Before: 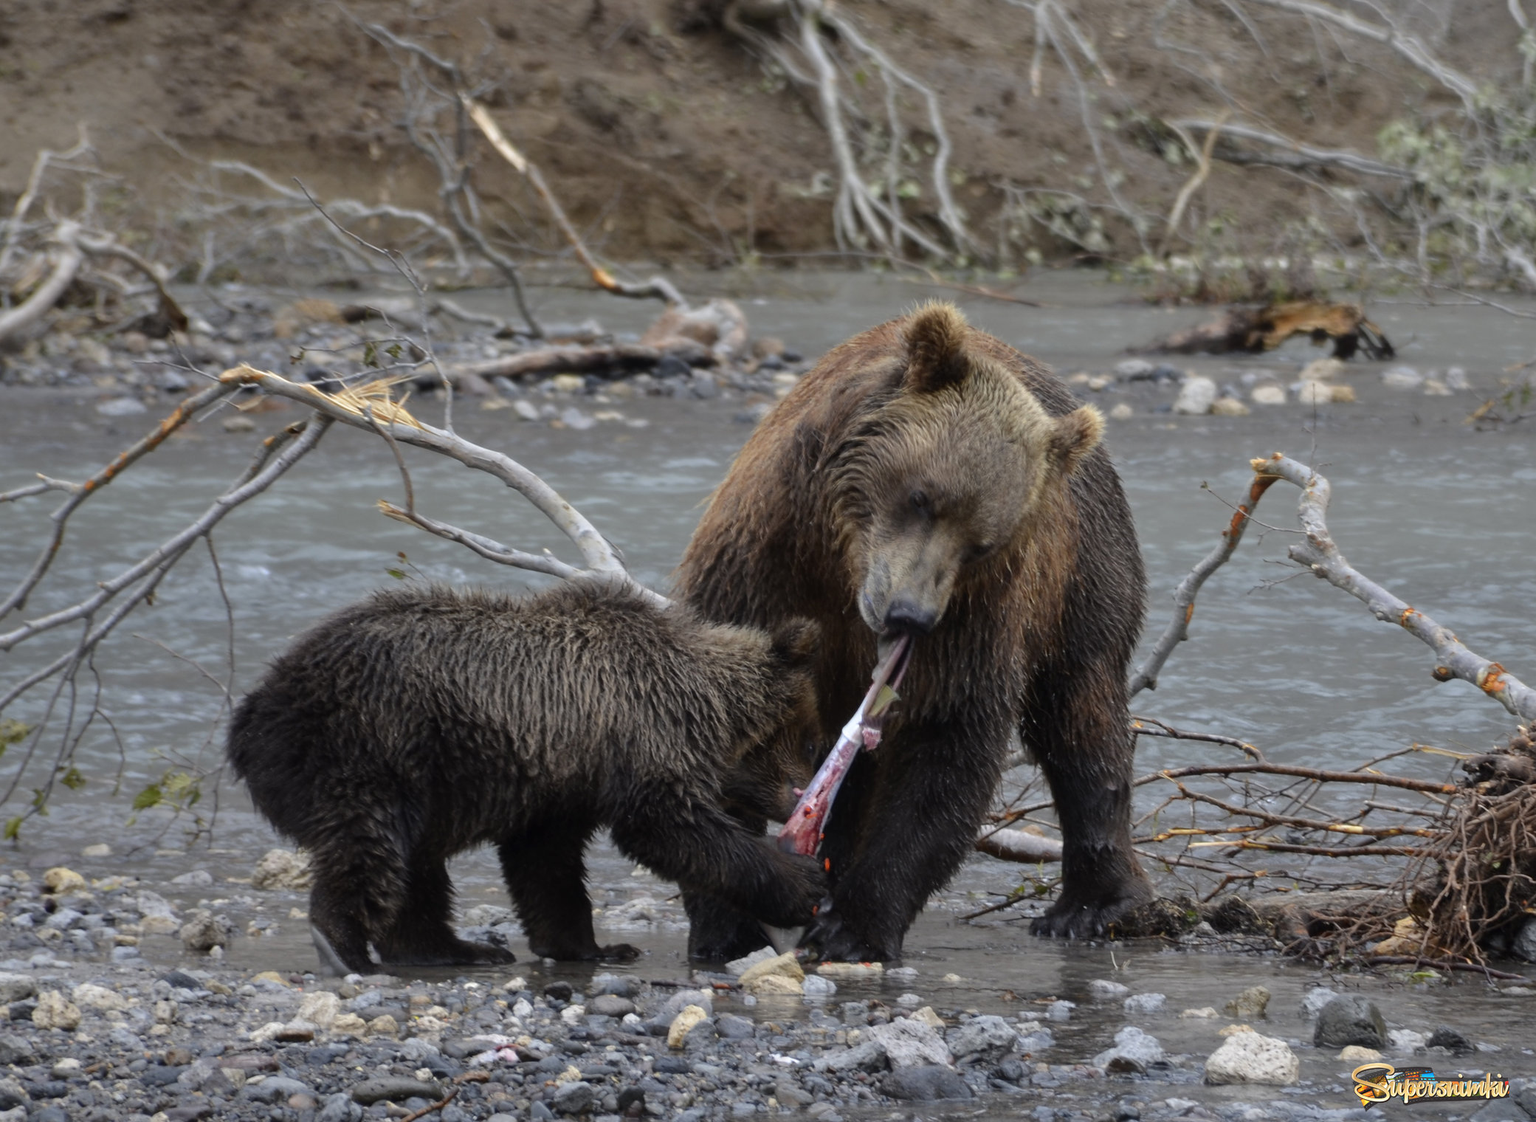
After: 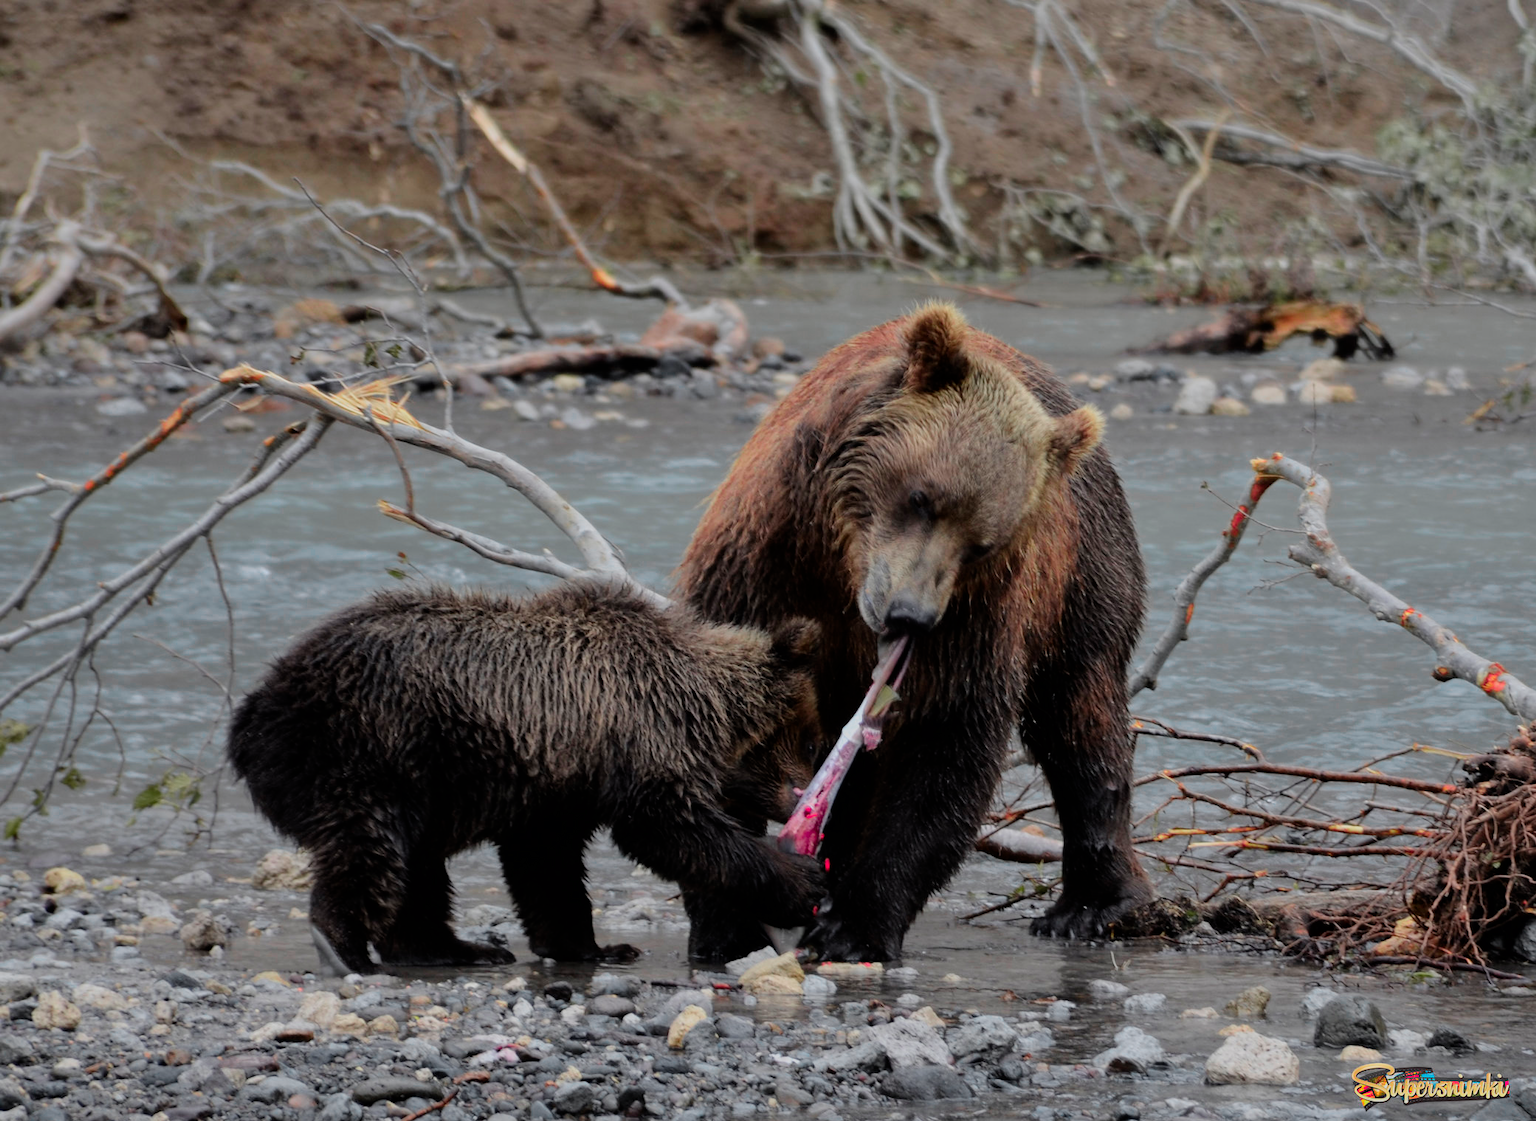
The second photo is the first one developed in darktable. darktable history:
filmic rgb: black relative exposure -7.65 EV, white relative exposure 4.56 EV, hardness 3.61, color science v6 (2022)
color zones: curves: ch0 [(0, 0.533) (0.126, 0.533) (0.234, 0.533) (0.368, 0.357) (0.5, 0.5) (0.625, 0.5) (0.74, 0.637) (0.875, 0.5)]; ch1 [(0.004, 0.708) (0.129, 0.662) (0.25, 0.5) (0.375, 0.331) (0.496, 0.396) (0.625, 0.649) (0.739, 0.26) (0.875, 0.5) (1, 0.478)]; ch2 [(0, 0.409) (0.132, 0.403) (0.236, 0.558) (0.379, 0.448) (0.5, 0.5) (0.625, 0.5) (0.691, 0.39) (0.875, 0.5)]
